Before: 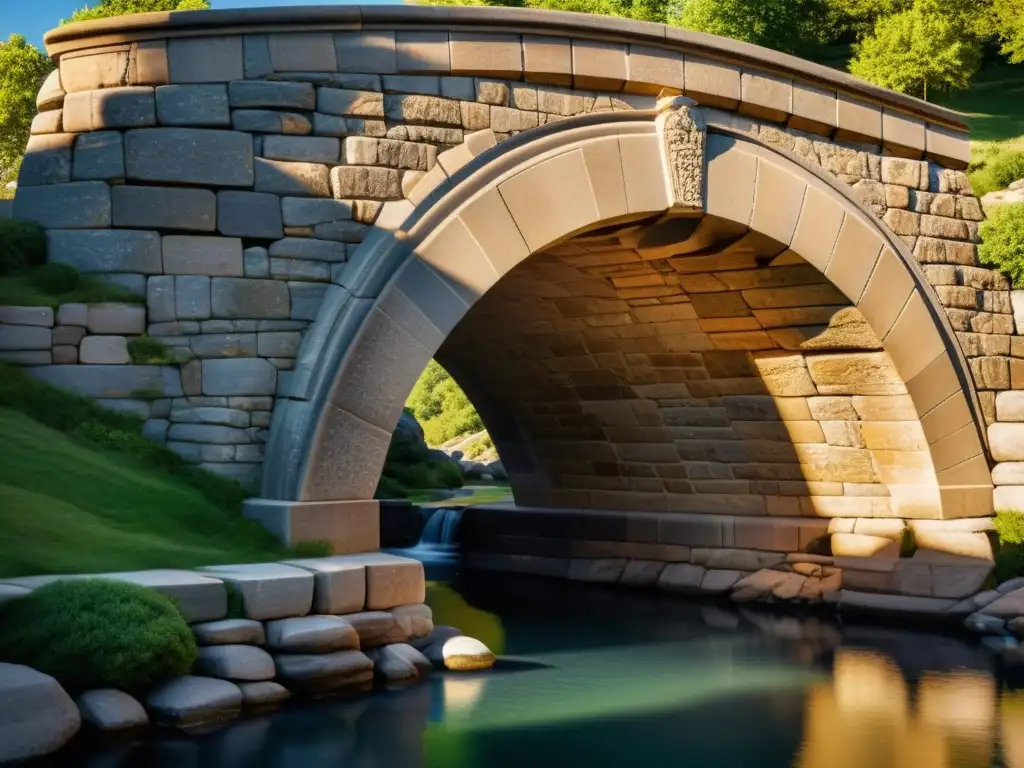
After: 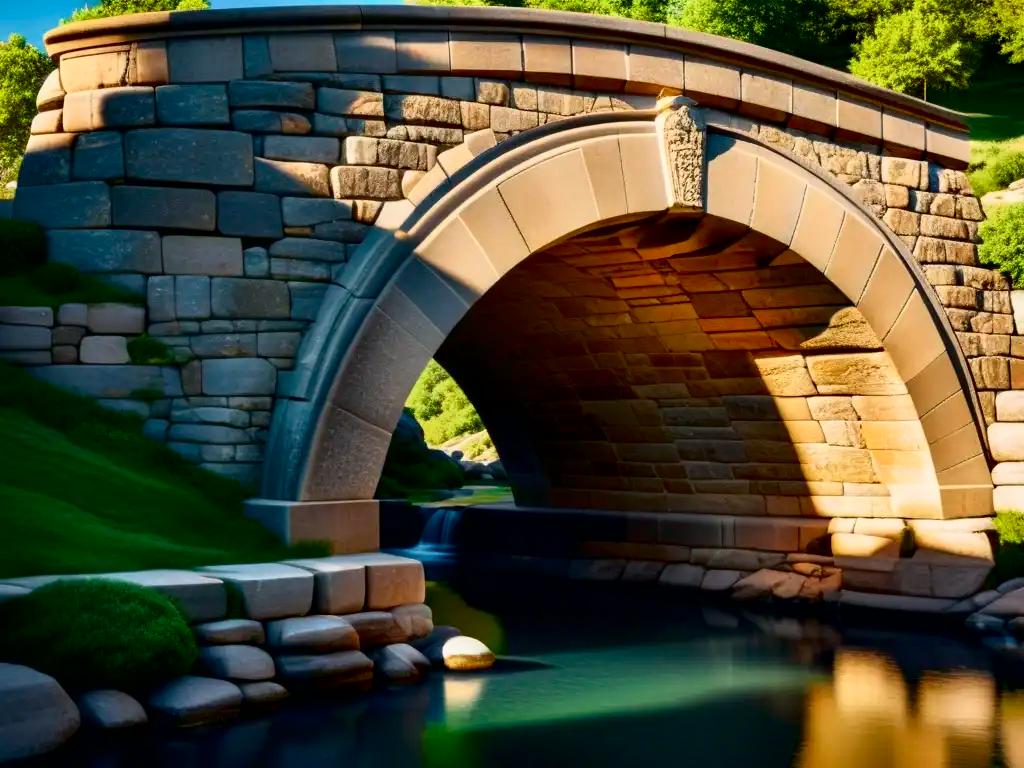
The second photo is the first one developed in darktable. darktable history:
tone curve: curves: ch0 [(0, 0) (0.139, 0.067) (0.319, 0.269) (0.498, 0.505) (0.725, 0.824) (0.864, 0.945) (0.985, 1)]; ch1 [(0, 0) (0.291, 0.197) (0.456, 0.426) (0.495, 0.488) (0.557, 0.578) (0.599, 0.644) (0.702, 0.786) (1, 1)]; ch2 [(0, 0) (0.125, 0.089) (0.353, 0.329) (0.447, 0.43) (0.557, 0.566) (0.63, 0.667) (1, 1)], color space Lab, independent channels, preserve colors none
exposure: black level correction 0.006, exposure -0.22 EV, compensate highlight preservation false
